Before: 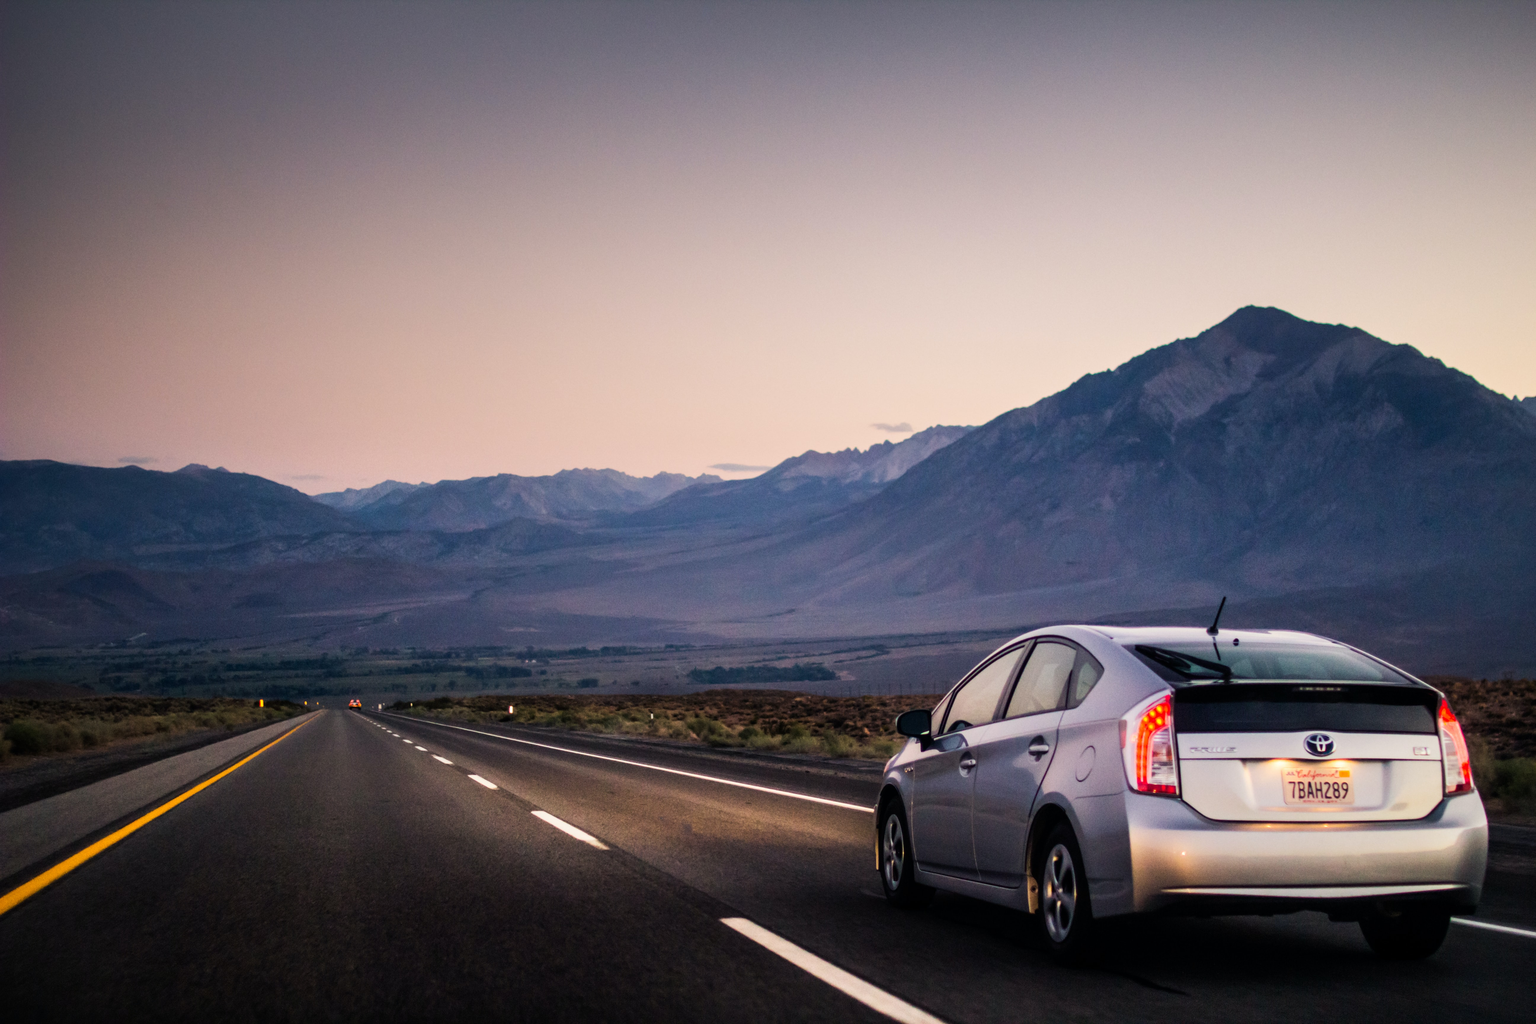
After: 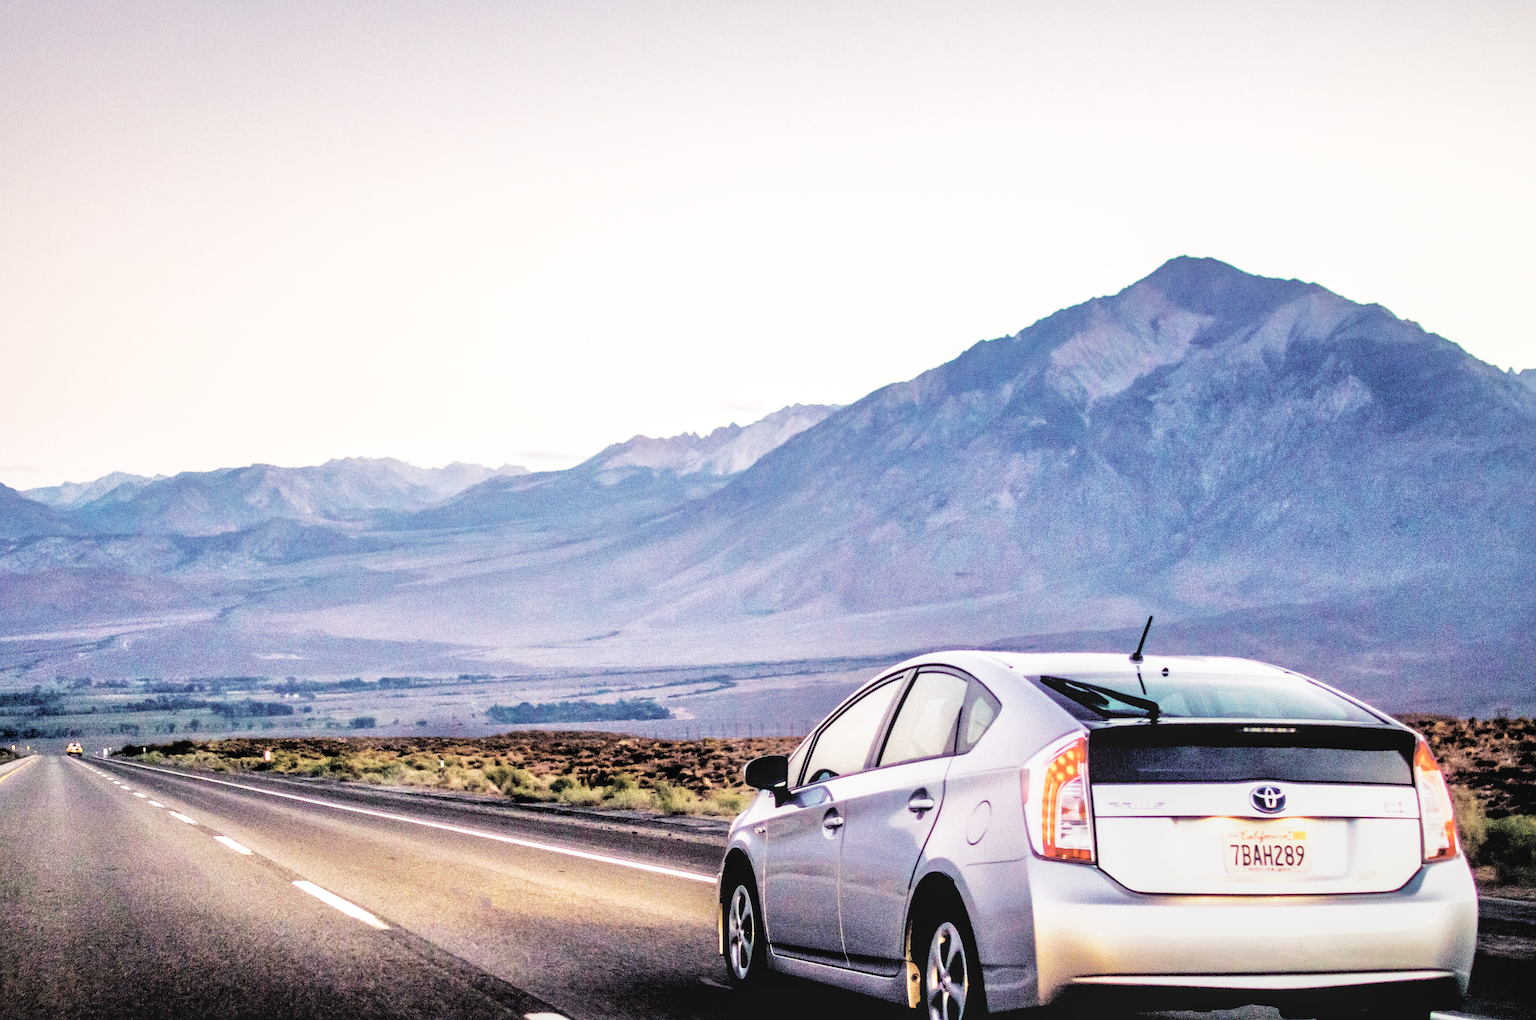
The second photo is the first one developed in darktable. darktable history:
base curve: curves: ch0 [(0, 0) (0.007, 0.004) (0.027, 0.03) (0.046, 0.07) (0.207, 0.54) (0.442, 0.872) (0.673, 0.972) (1, 1)], preserve colors none
local contrast: detail 117%
color balance rgb: global offset › luminance -0.848%, perceptual saturation grading › global saturation 20%, perceptual saturation grading › highlights -25.725%, perceptual saturation grading › shadows 49.529%, global vibrance 20%
tone equalizer: -7 EV 0.161 EV, -6 EV 0.58 EV, -5 EV 1.12 EV, -4 EV 1.33 EV, -3 EV 1.16 EV, -2 EV 0.6 EV, -1 EV 0.152 EV
sharpen: on, module defaults
crop: left 19.231%, top 9.741%, right 0%, bottom 9.79%
contrast brightness saturation: brightness 0.187, saturation -0.509
